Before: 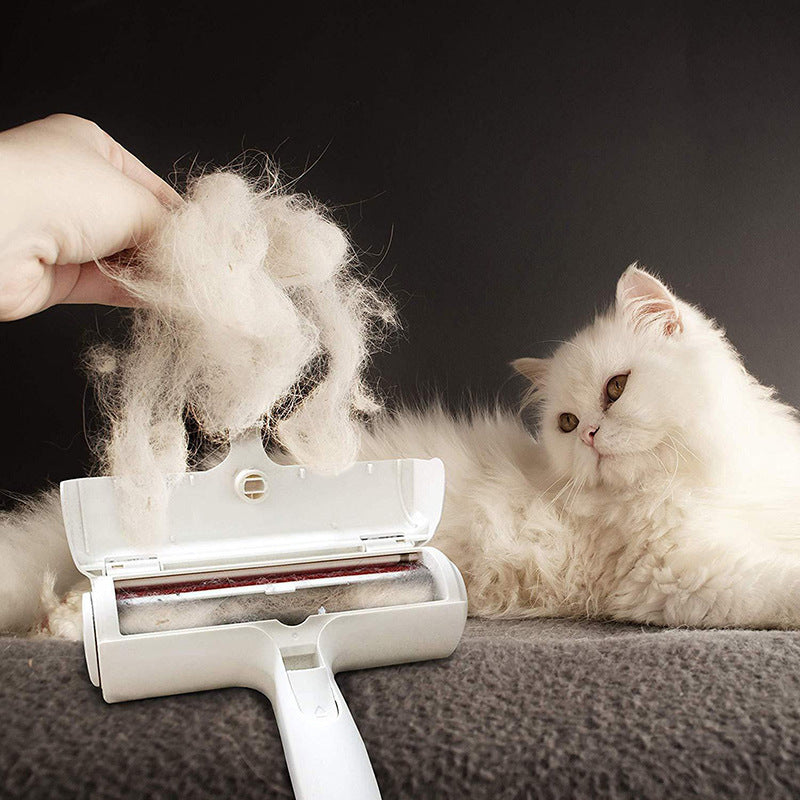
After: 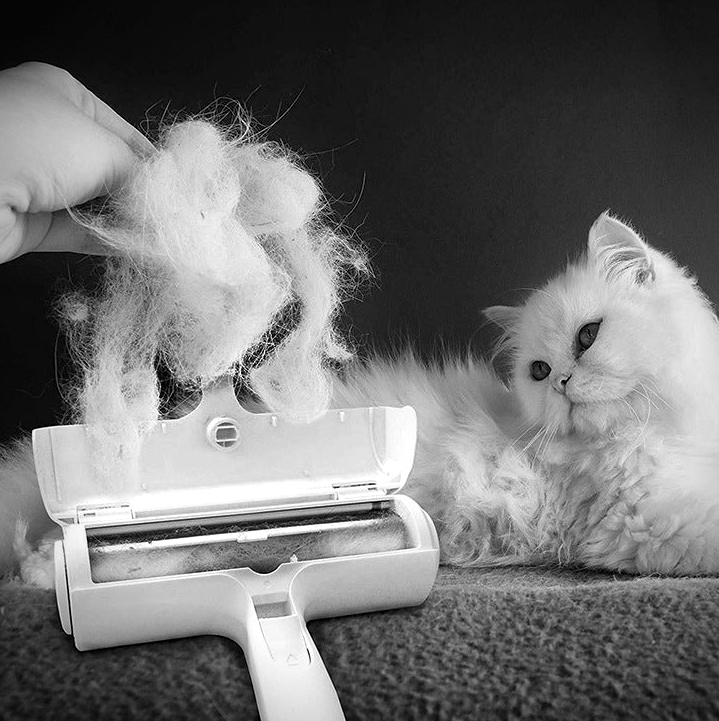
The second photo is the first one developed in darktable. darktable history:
vignetting: brightness -0.616, saturation -0.668, automatic ratio true
local contrast: mode bilateral grid, contrast 20, coarseness 49, detail 148%, midtone range 0.2
color calibration: output gray [0.246, 0.254, 0.501, 0], illuminant as shot in camera, x 0.358, y 0.373, temperature 4628.91 K
color balance rgb: linear chroma grading › global chroma 9.102%, perceptual saturation grading › global saturation 25.321%, global vibrance 9.784%
crop: left 3.615%, top 6.513%, right 6.404%, bottom 3.311%
